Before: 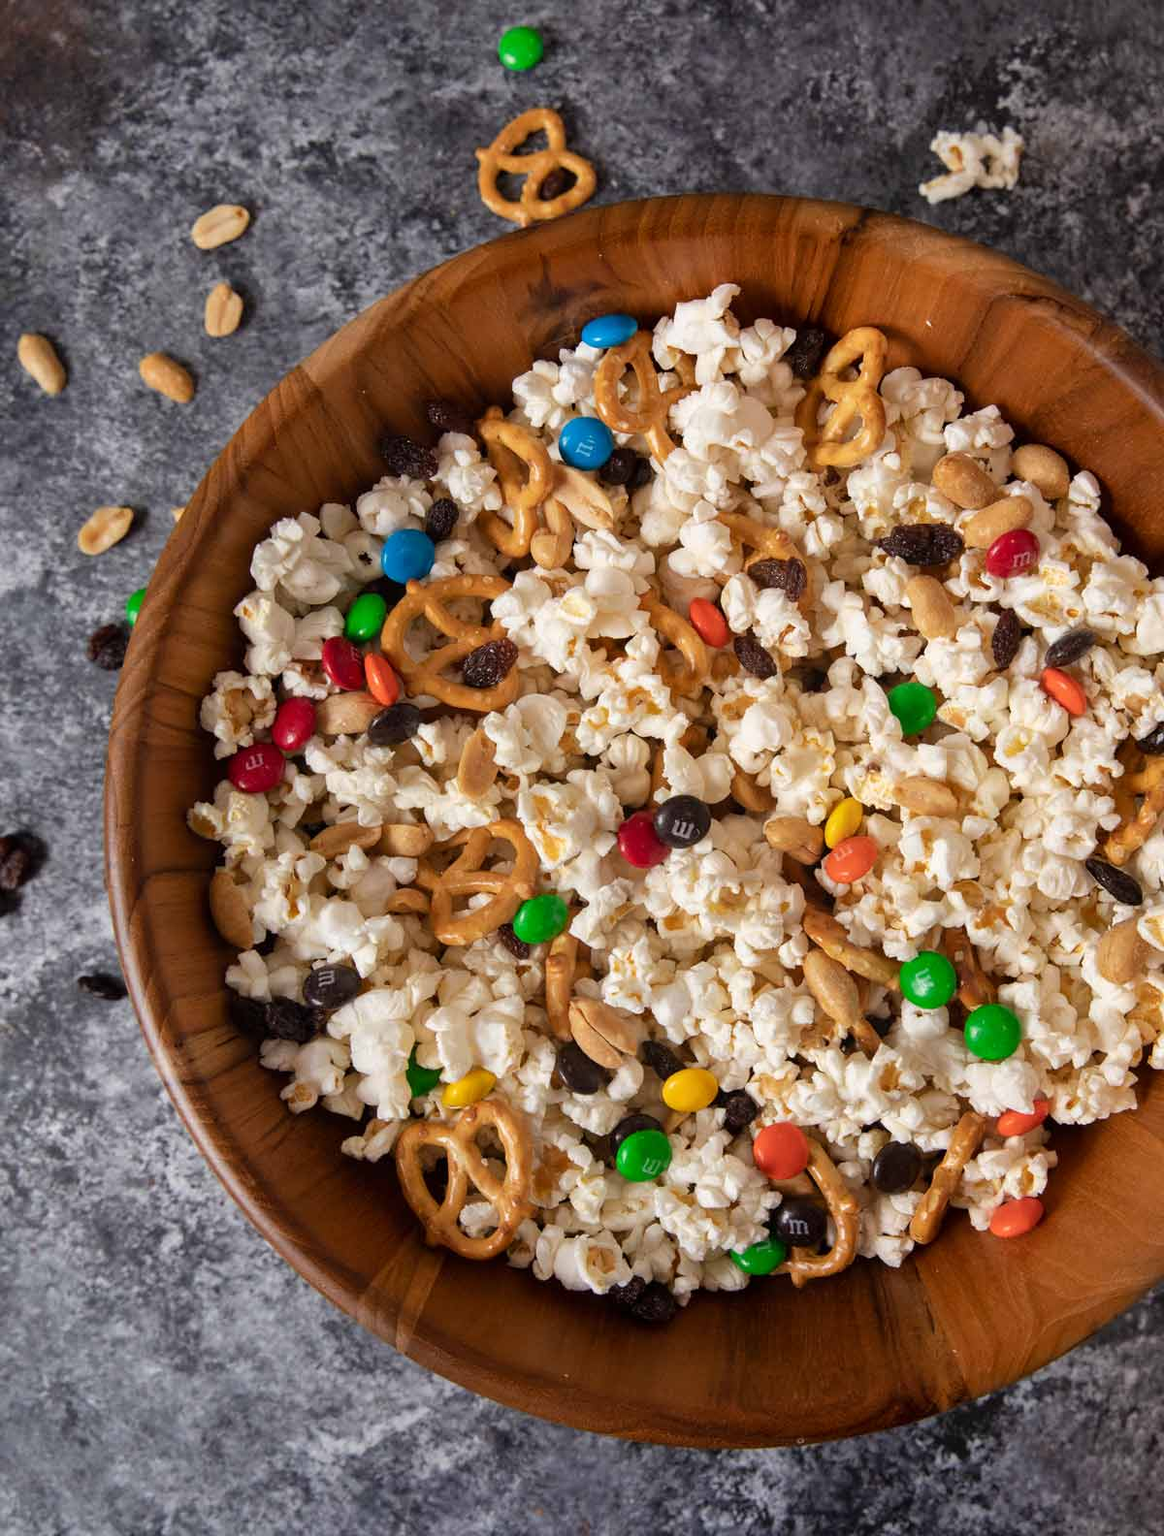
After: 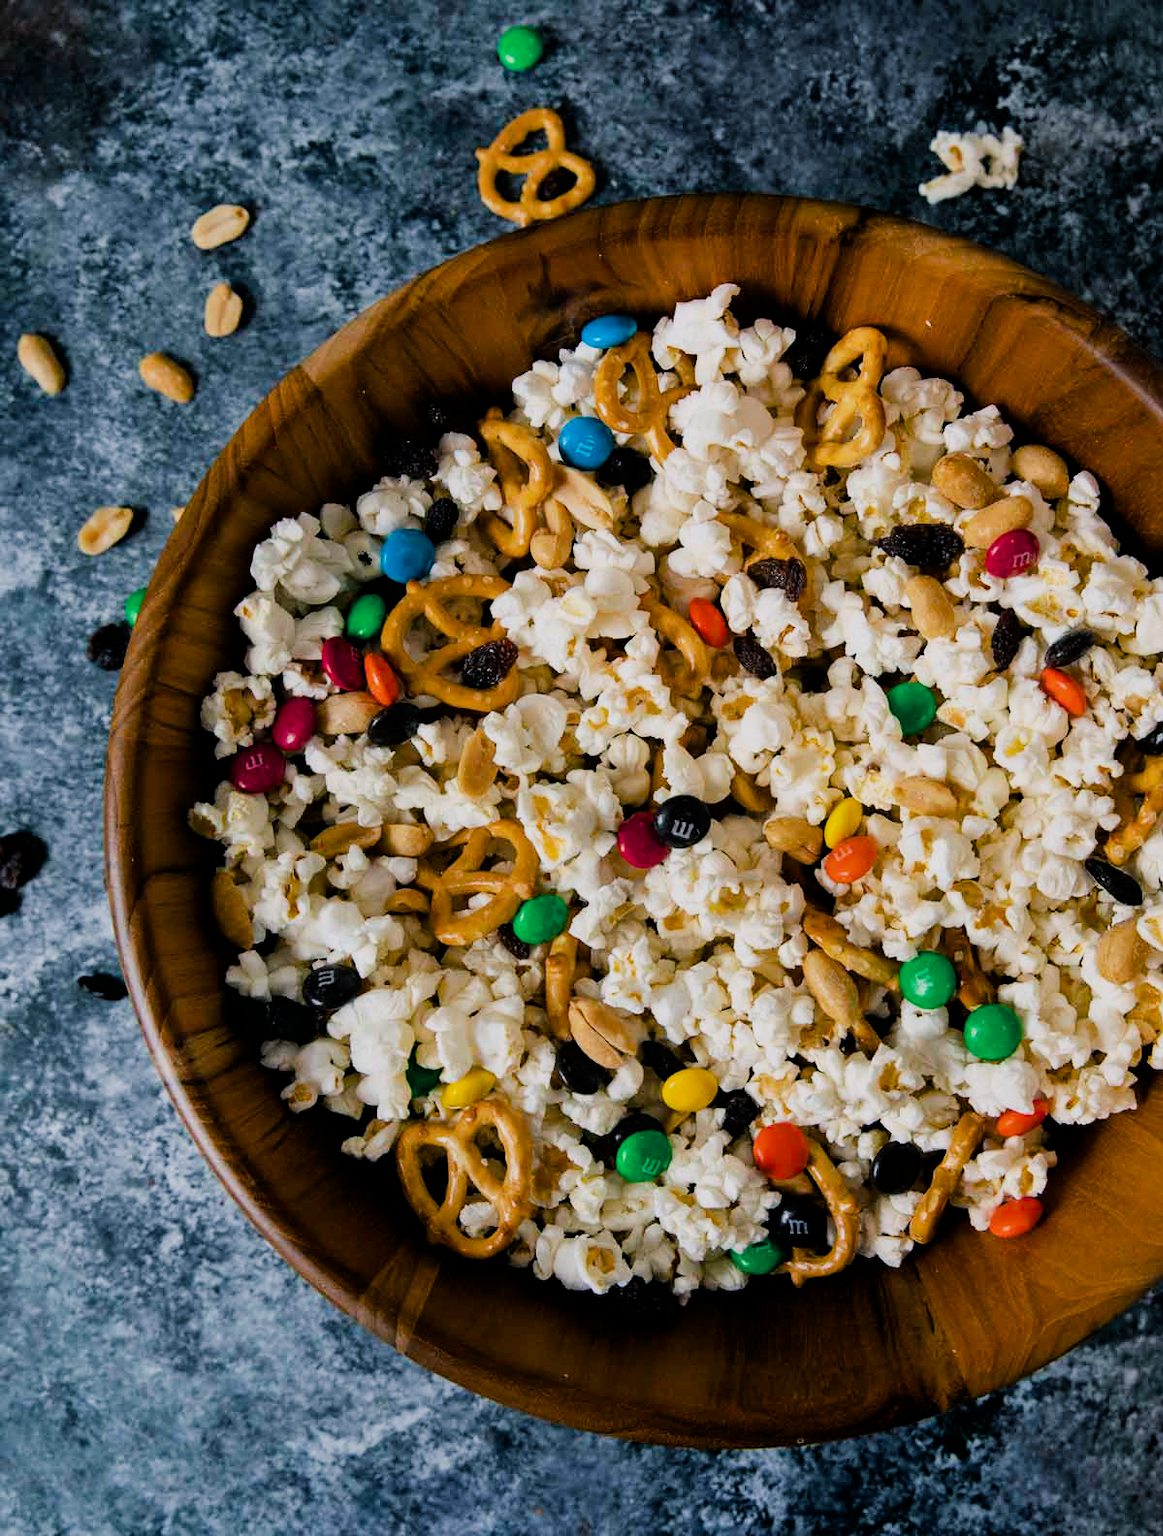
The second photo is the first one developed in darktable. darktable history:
color balance rgb: power › luminance -7.799%, power › chroma 2.262%, power › hue 218.84°, perceptual saturation grading › global saturation 40.456%, perceptual saturation grading › highlights -25.864%, perceptual saturation grading › mid-tones 35.427%, perceptual saturation grading › shadows 36.066%
filmic rgb: black relative exposure -7.49 EV, white relative exposure 4.99 EV, hardness 3.35, contrast 1.299
